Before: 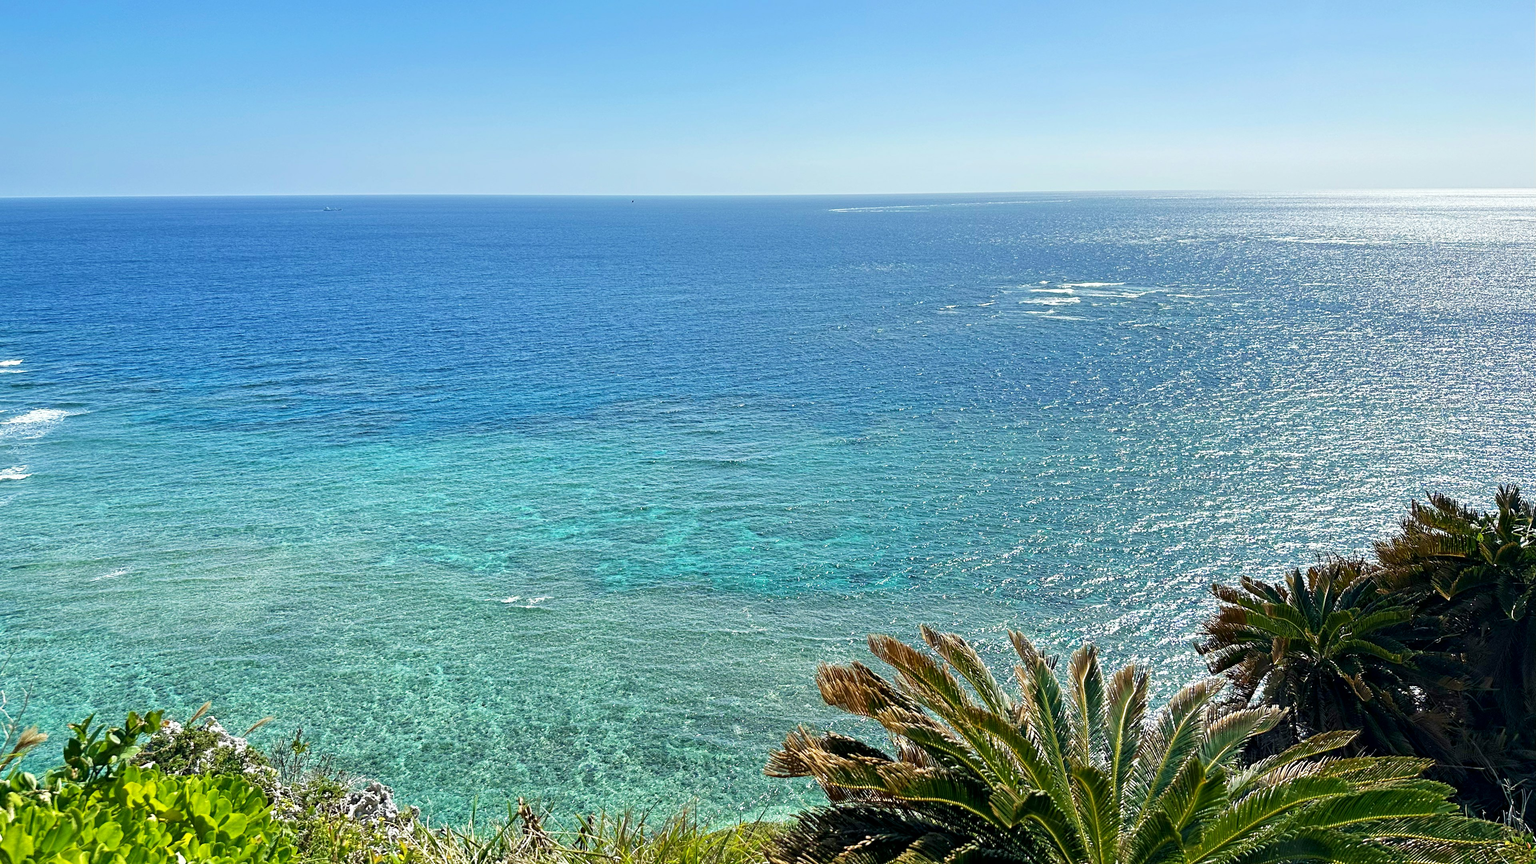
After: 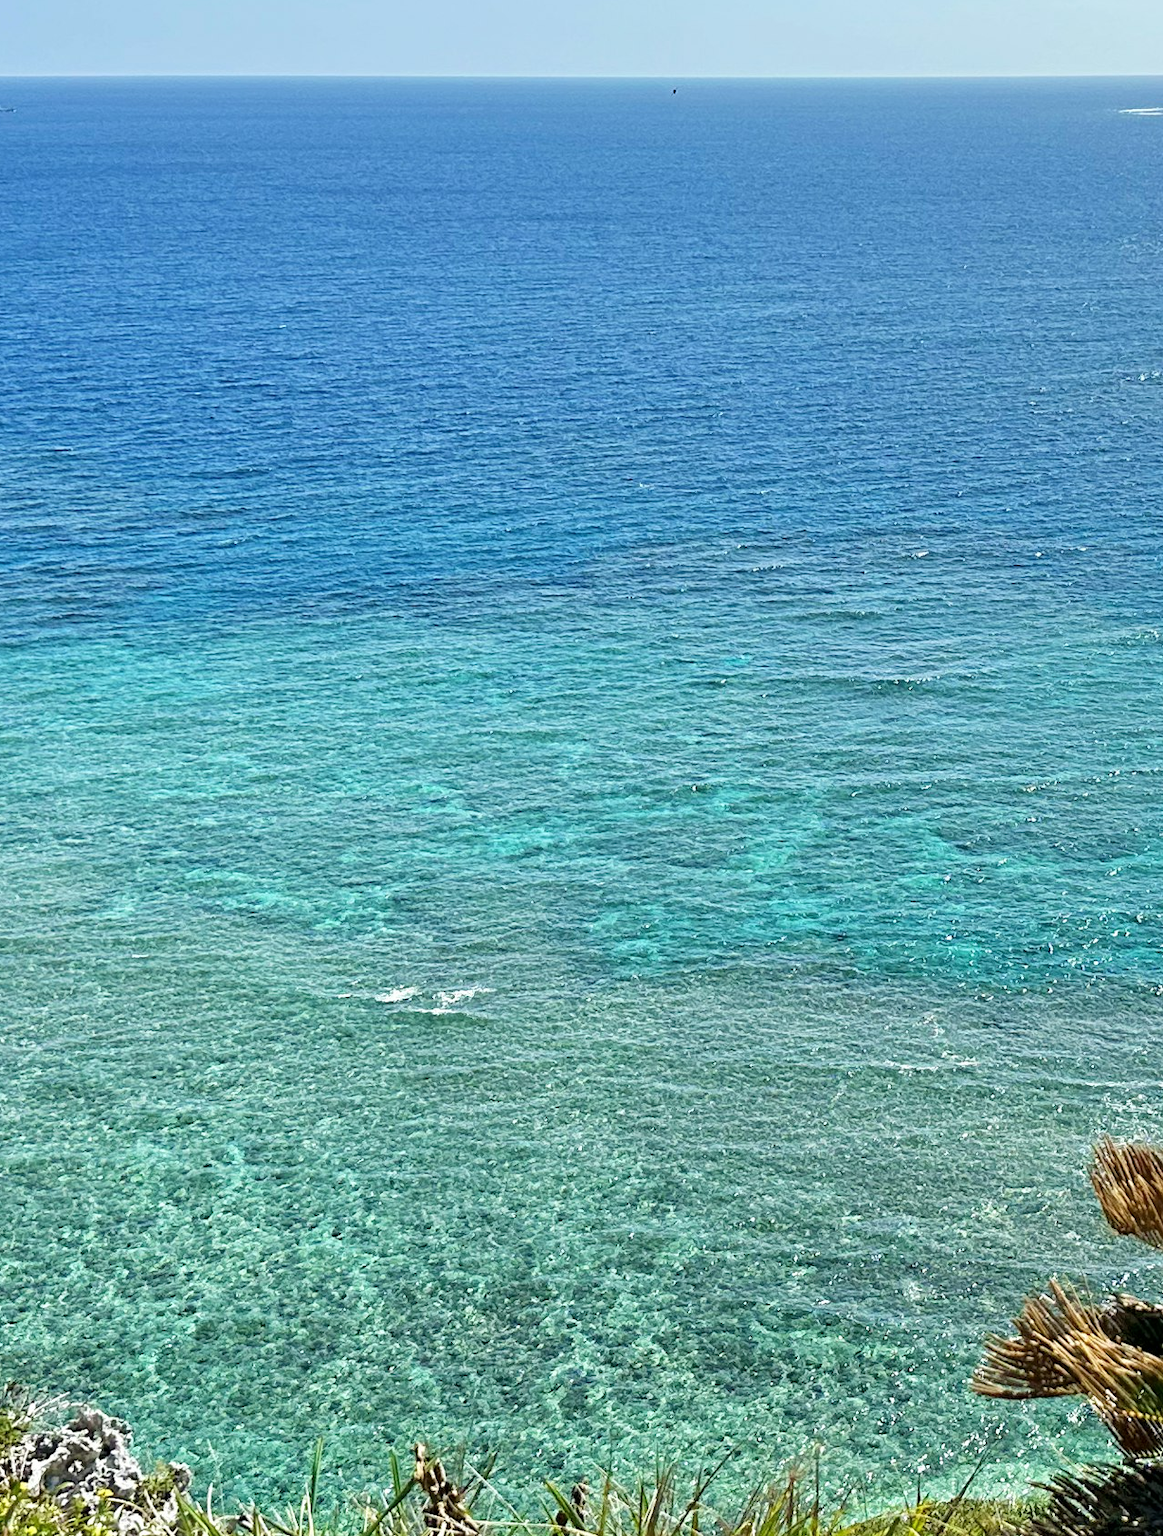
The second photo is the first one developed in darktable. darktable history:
crop and rotate: left 21.853%, top 18.682%, right 44.754%, bottom 2.973%
